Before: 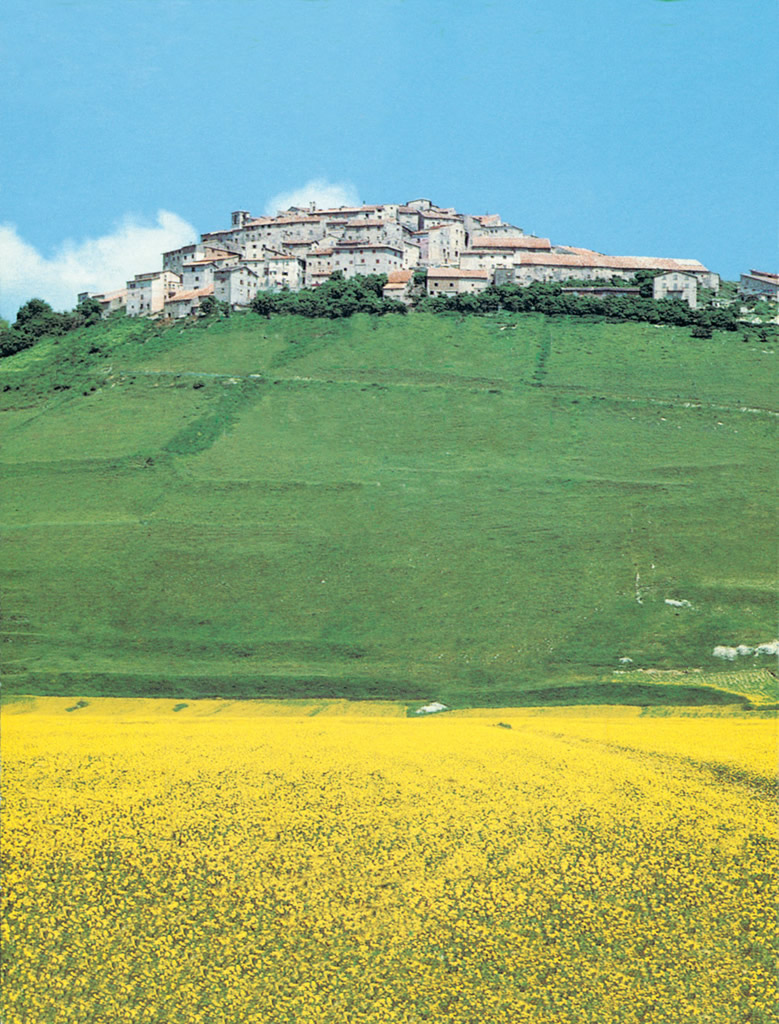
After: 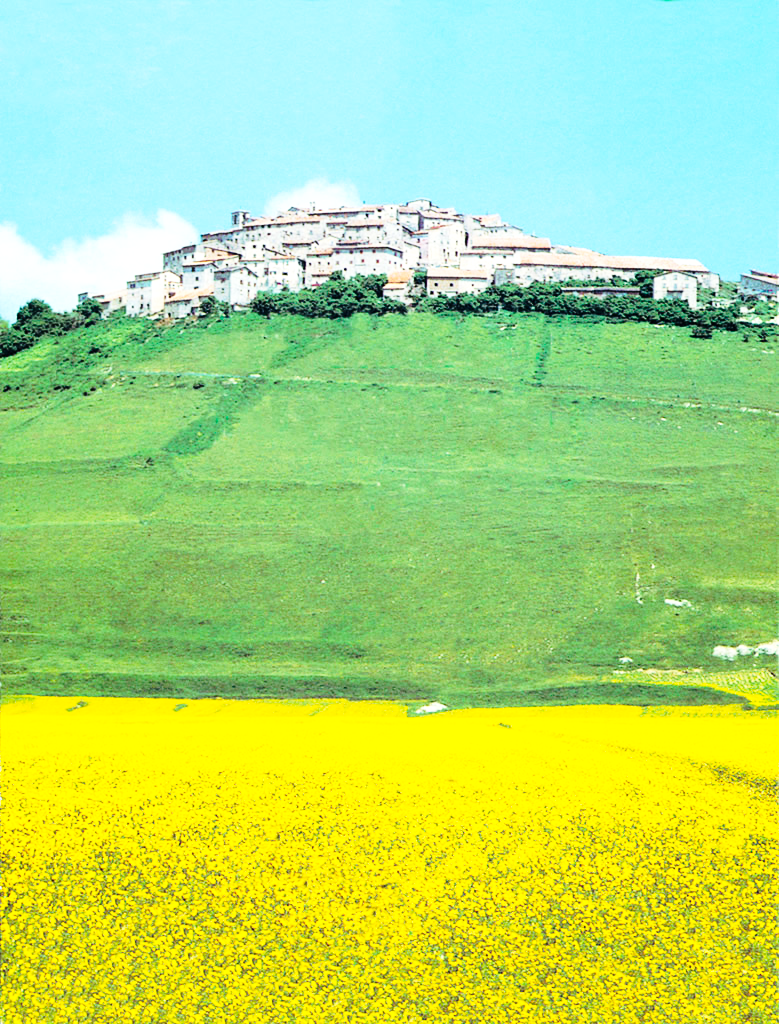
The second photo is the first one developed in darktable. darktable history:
color balance rgb: perceptual saturation grading › global saturation 30%, global vibrance 20%
base curve: curves: ch0 [(0, 0) (0.028, 0.03) (0.121, 0.232) (0.46, 0.748) (0.859, 0.968) (1, 1)], preserve colors none
tone equalizer: -8 EV -0.417 EV, -7 EV -0.389 EV, -6 EV -0.333 EV, -5 EV -0.222 EV, -3 EV 0.222 EV, -2 EV 0.333 EV, -1 EV 0.389 EV, +0 EV 0.417 EV, edges refinement/feathering 500, mask exposure compensation -1.57 EV, preserve details no
